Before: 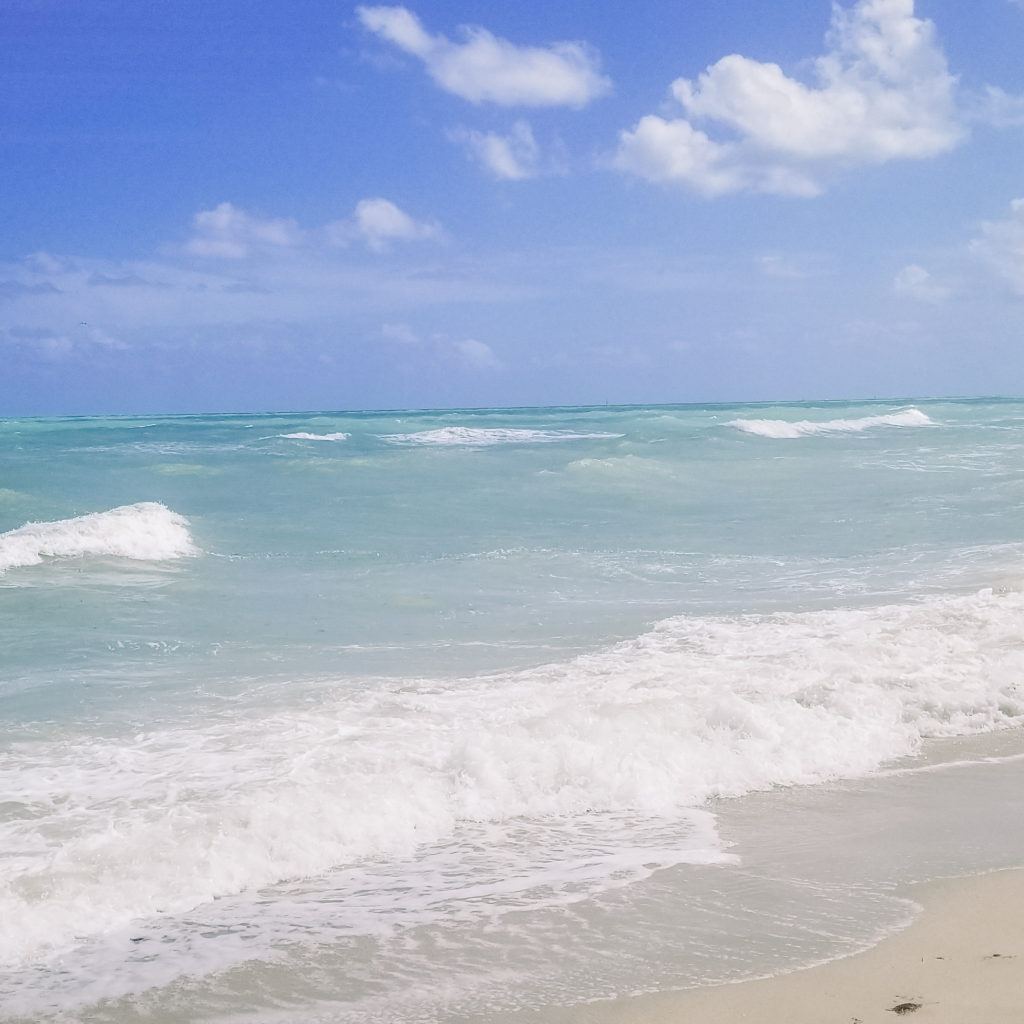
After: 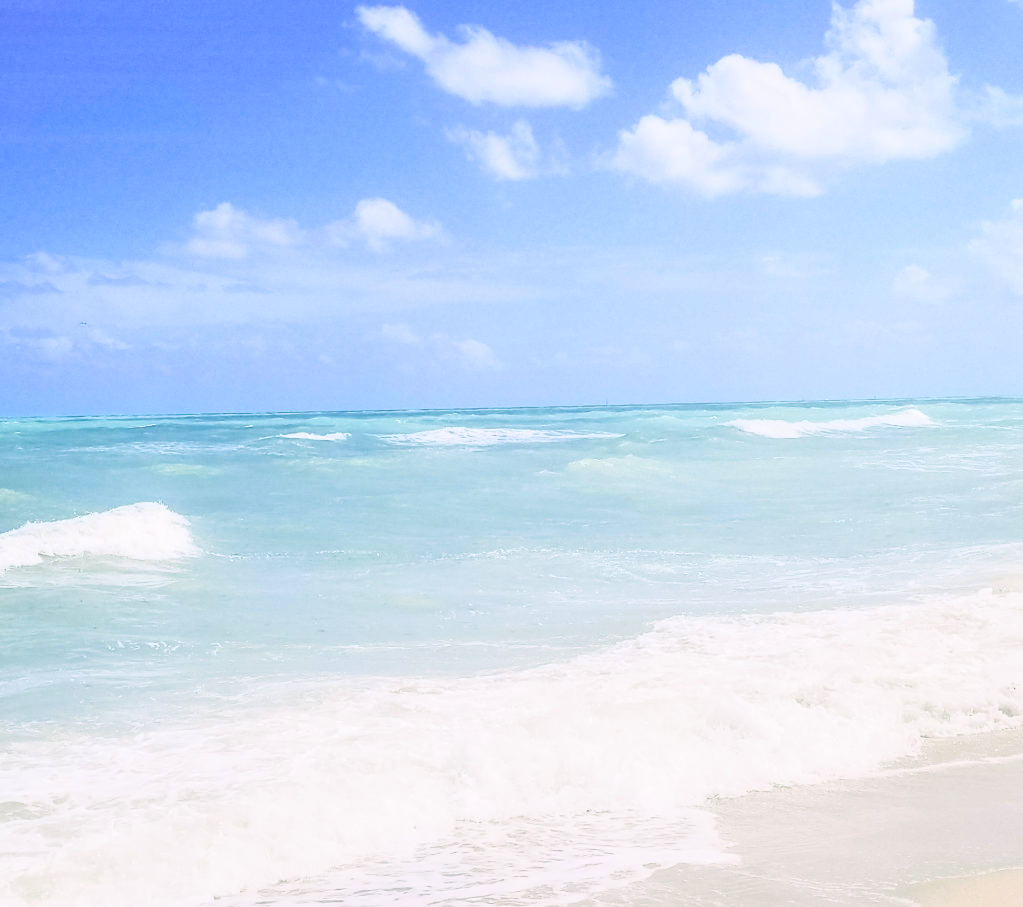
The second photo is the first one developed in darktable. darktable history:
crop and rotate: top 0%, bottom 11.362%
levels: mode automatic, levels [0, 0.394, 0.787]
tone curve: curves: ch0 [(0, 0.031) (0.139, 0.084) (0.311, 0.278) (0.495, 0.544) (0.718, 0.816) (0.841, 0.909) (1, 0.967)]; ch1 [(0, 0) (0.272, 0.249) (0.388, 0.385) (0.469, 0.456) (0.495, 0.497) (0.538, 0.545) (0.578, 0.595) (0.707, 0.778) (1, 1)]; ch2 [(0, 0) (0.125, 0.089) (0.353, 0.329) (0.443, 0.408) (0.502, 0.499) (0.557, 0.531) (0.608, 0.631) (1, 1)], color space Lab, linked channels, preserve colors none
exposure: exposure 0.203 EV, compensate exposure bias true, compensate highlight preservation false
